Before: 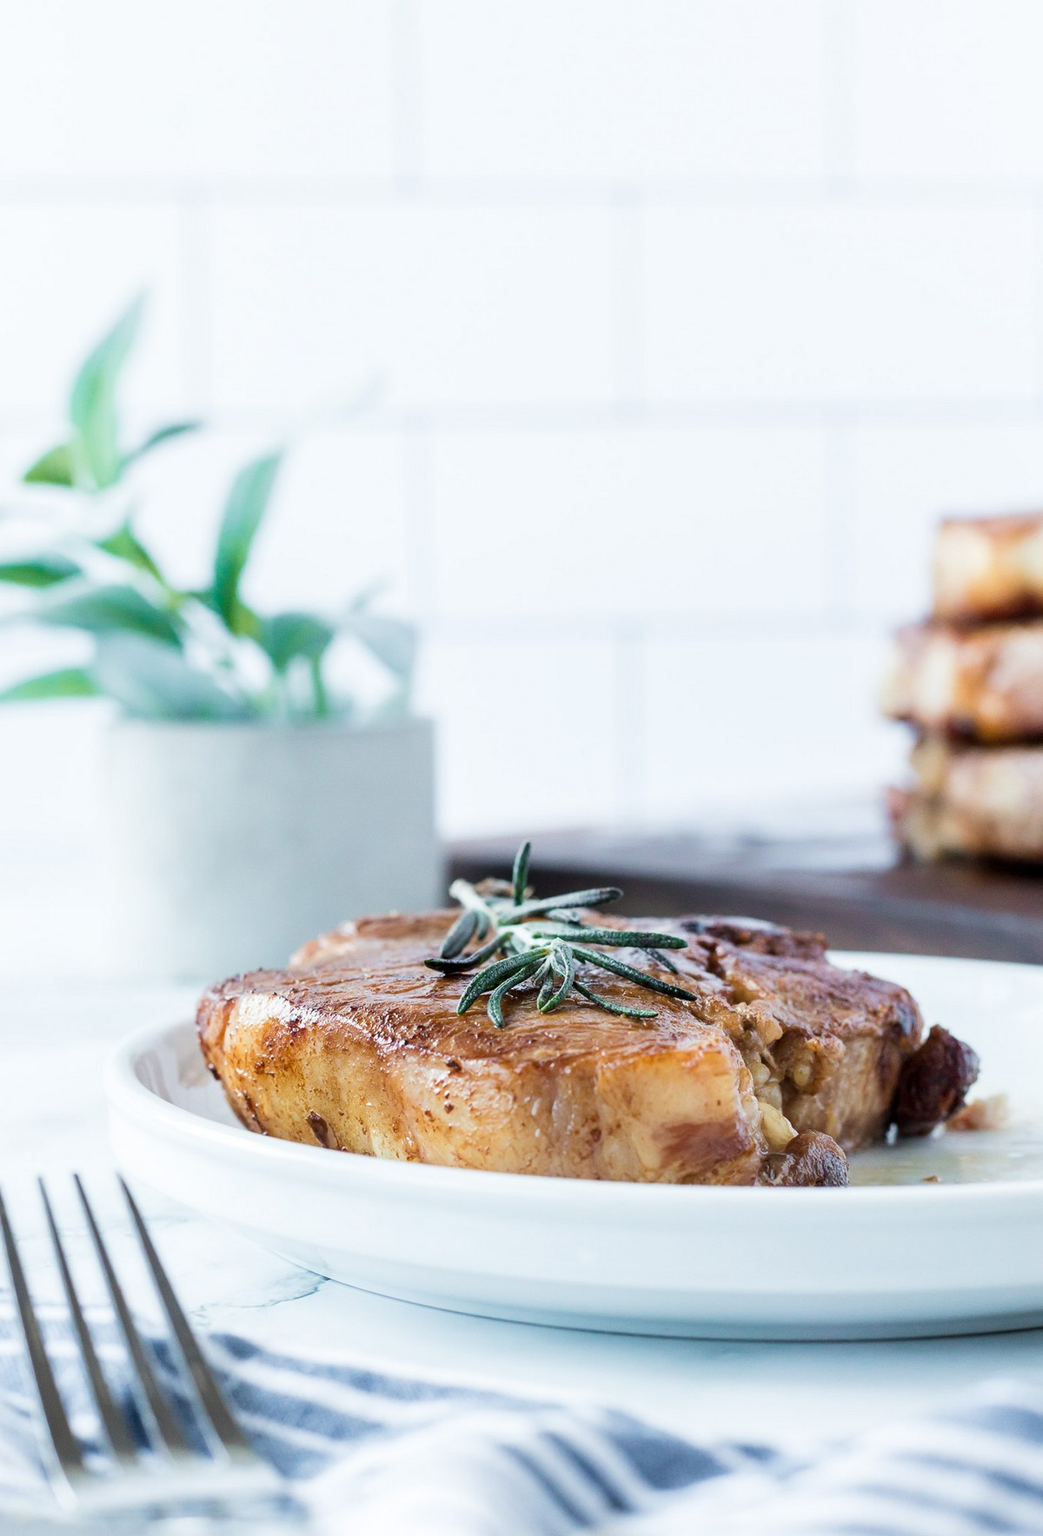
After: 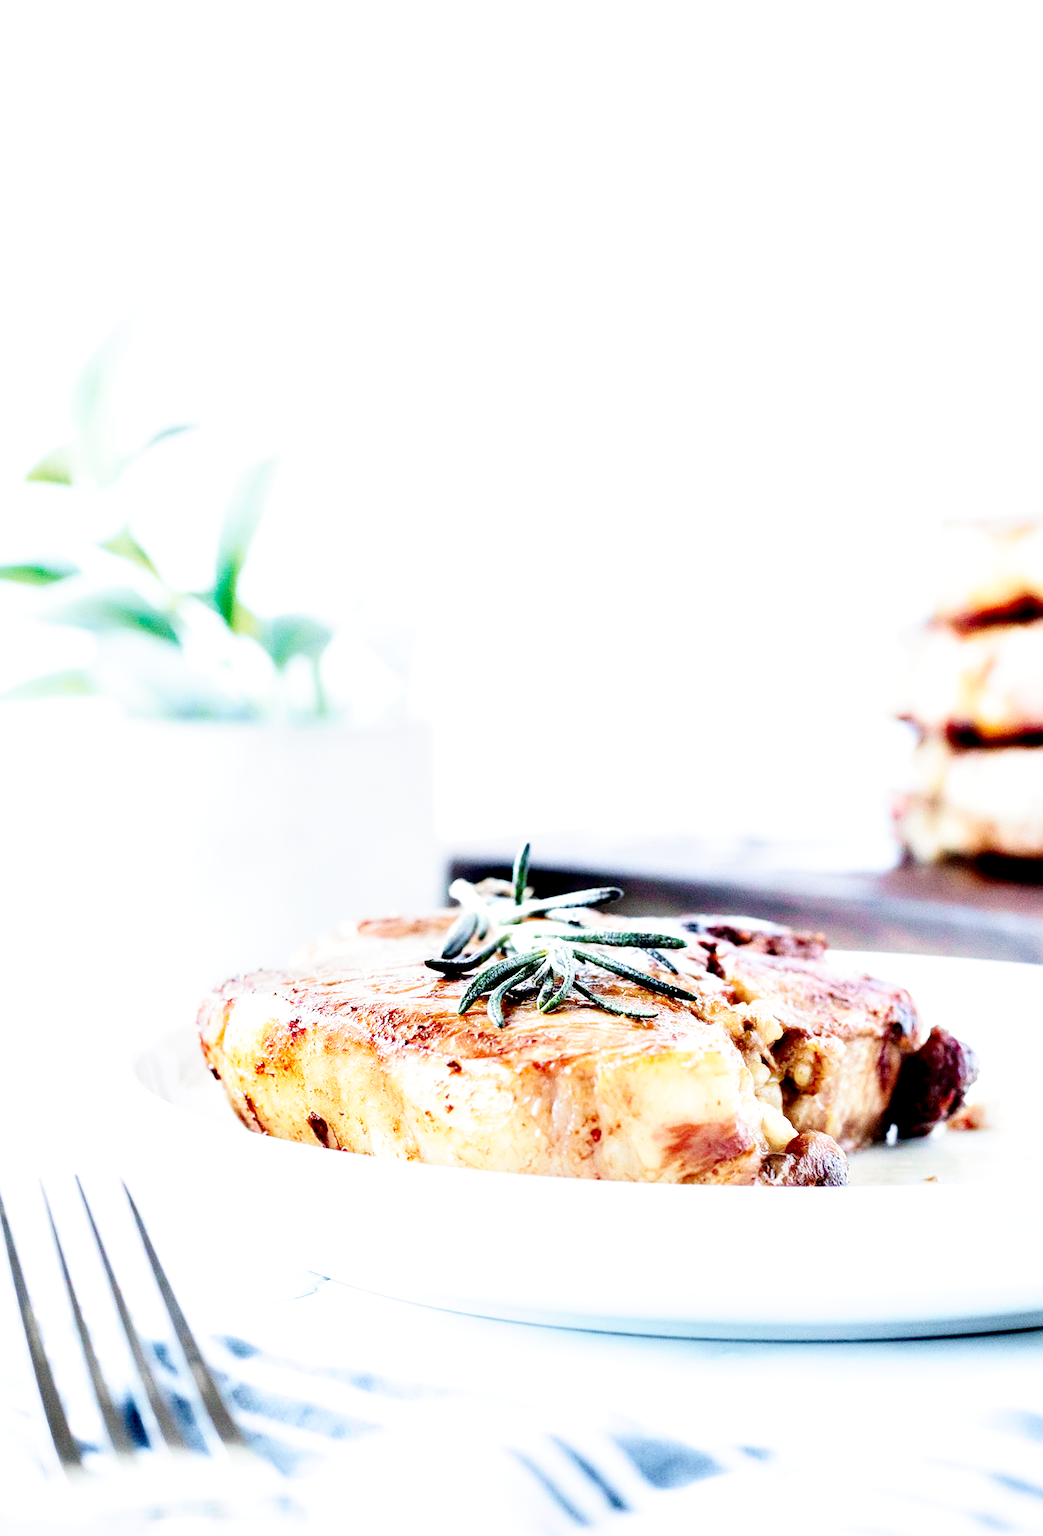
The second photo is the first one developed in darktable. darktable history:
contrast equalizer: y [[0.514, 0.573, 0.581, 0.508, 0.5, 0.5], [0.5 ×6], [0.5 ×6], [0 ×6], [0 ×6]]
tone curve: curves: ch0 [(0, 0.012) (0.056, 0.046) (0.218, 0.213) (0.606, 0.62) (0.82, 0.846) (1, 1)]; ch1 [(0, 0) (0.226, 0.261) (0.403, 0.437) (0.469, 0.472) (0.495, 0.499) (0.508, 0.503) (0.545, 0.555) (0.59, 0.598) (0.686, 0.728) (1, 1)]; ch2 [(0, 0) (0.269, 0.299) (0.459, 0.45) (0.498, 0.499) (0.523, 0.512) (0.568, 0.558) (0.634, 0.617) (0.698, 0.677) (0.806, 0.769) (1, 1)], color space Lab, independent channels, preserve colors none
base curve: curves: ch0 [(0, 0.003) (0.001, 0.002) (0.006, 0.004) (0.02, 0.022) (0.048, 0.086) (0.094, 0.234) (0.162, 0.431) (0.258, 0.629) (0.385, 0.8) (0.548, 0.918) (0.751, 0.988) (1, 1)], fusion 1, preserve colors none
local contrast: highlights 101%, shadows 101%, detail 120%, midtone range 0.2
tone equalizer: -7 EV 0.101 EV
